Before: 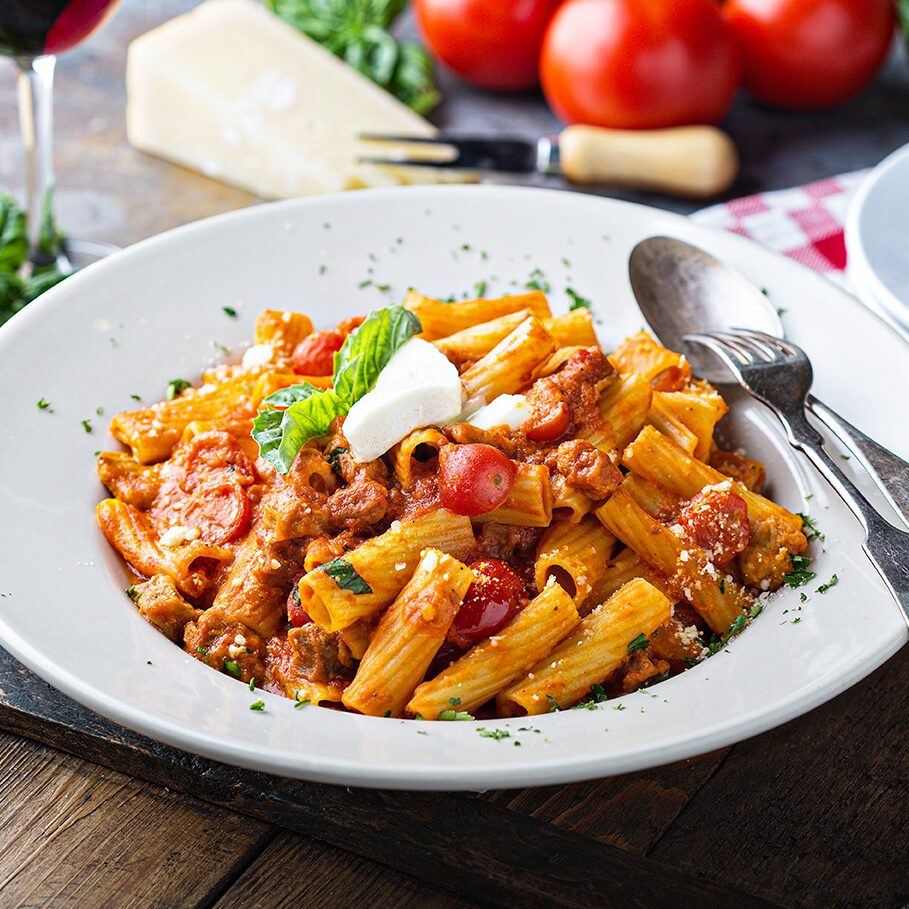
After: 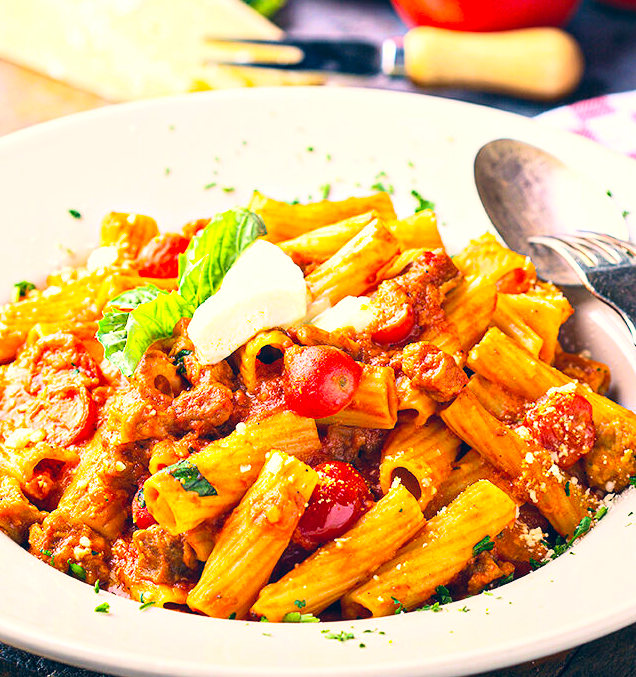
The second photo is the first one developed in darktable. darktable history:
contrast brightness saturation: contrast 0.236, brightness 0.259, saturation 0.381
velvia: on, module defaults
color balance rgb: perceptual saturation grading › global saturation 0.89%, perceptual brilliance grading › global brilliance 10.393%
color correction: highlights a* 10.29, highlights b* 13.99, shadows a* -10.18, shadows b* -15.07
crop and rotate: left 17.052%, top 10.868%, right 12.887%, bottom 14.557%
